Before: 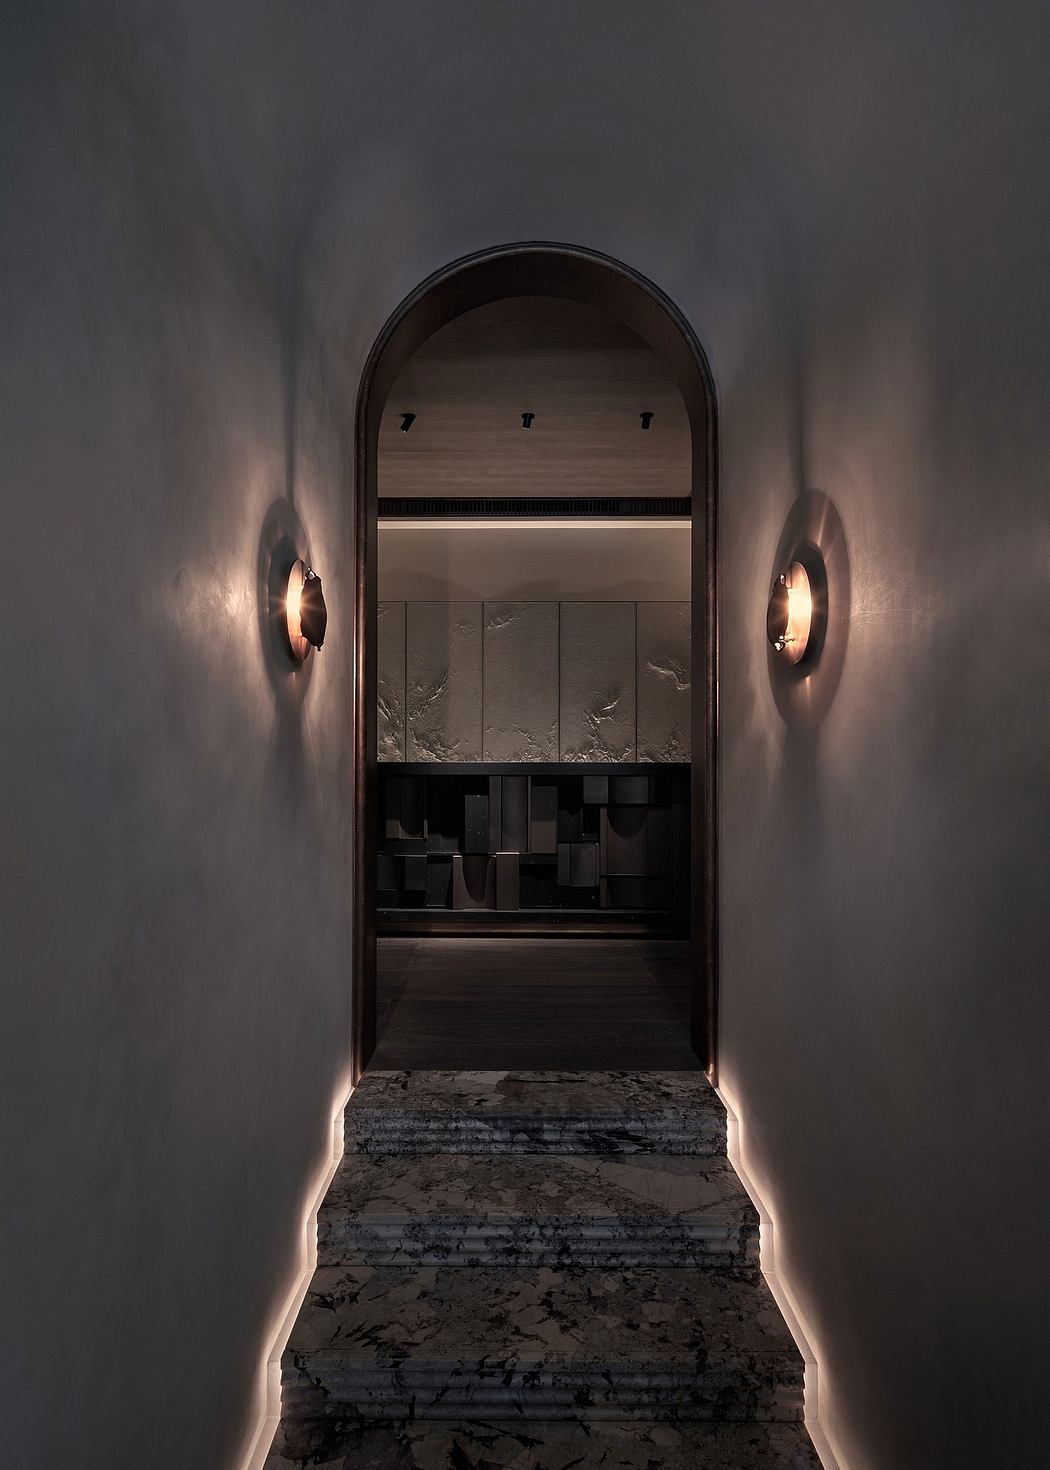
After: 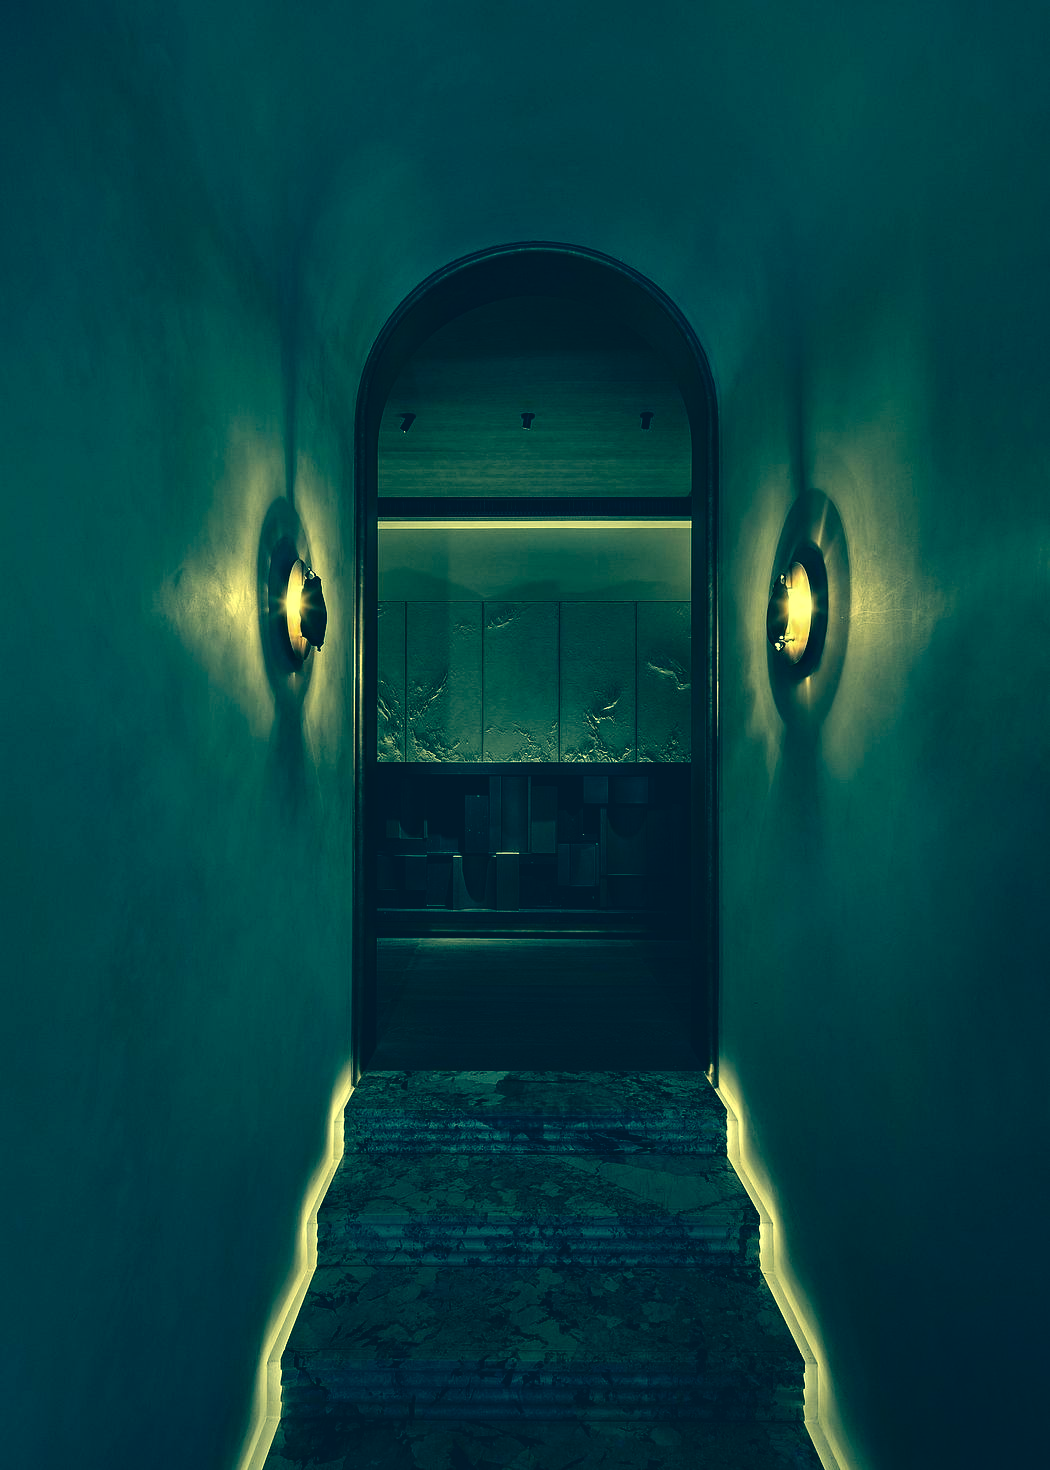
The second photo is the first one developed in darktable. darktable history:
color correction: highlights a* -16.29, highlights b* 39.53, shadows a* -39.67, shadows b* -26.96
exposure: exposure 0.073 EV, compensate highlight preservation false
tone curve: curves: ch0 [(0, 0) (0.003, 0.002) (0.011, 0.009) (0.025, 0.019) (0.044, 0.031) (0.069, 0.044) (0.1, 0.061) (0.136, 0.087) (0.177, 0.127) (0.224, 0.172) (0.277, 0.226) (0.335, 0.295) (0.399, 0.367) (0.468, 0.445) (0.543, 0.536) (0.623, 0.626) (0.709, 0.717) (0.801, 0.806) (0.898, 0.889) (1, 1)], color space Lab, independent channels, preserve colors none
contrast equalizer: octaves 7, y [[0.526, 0.53, 0.532, 0.532, 0.53, 0.525], [0.5 ×6], [0.5 ×6], [0 ×6], [0 ×6]]
